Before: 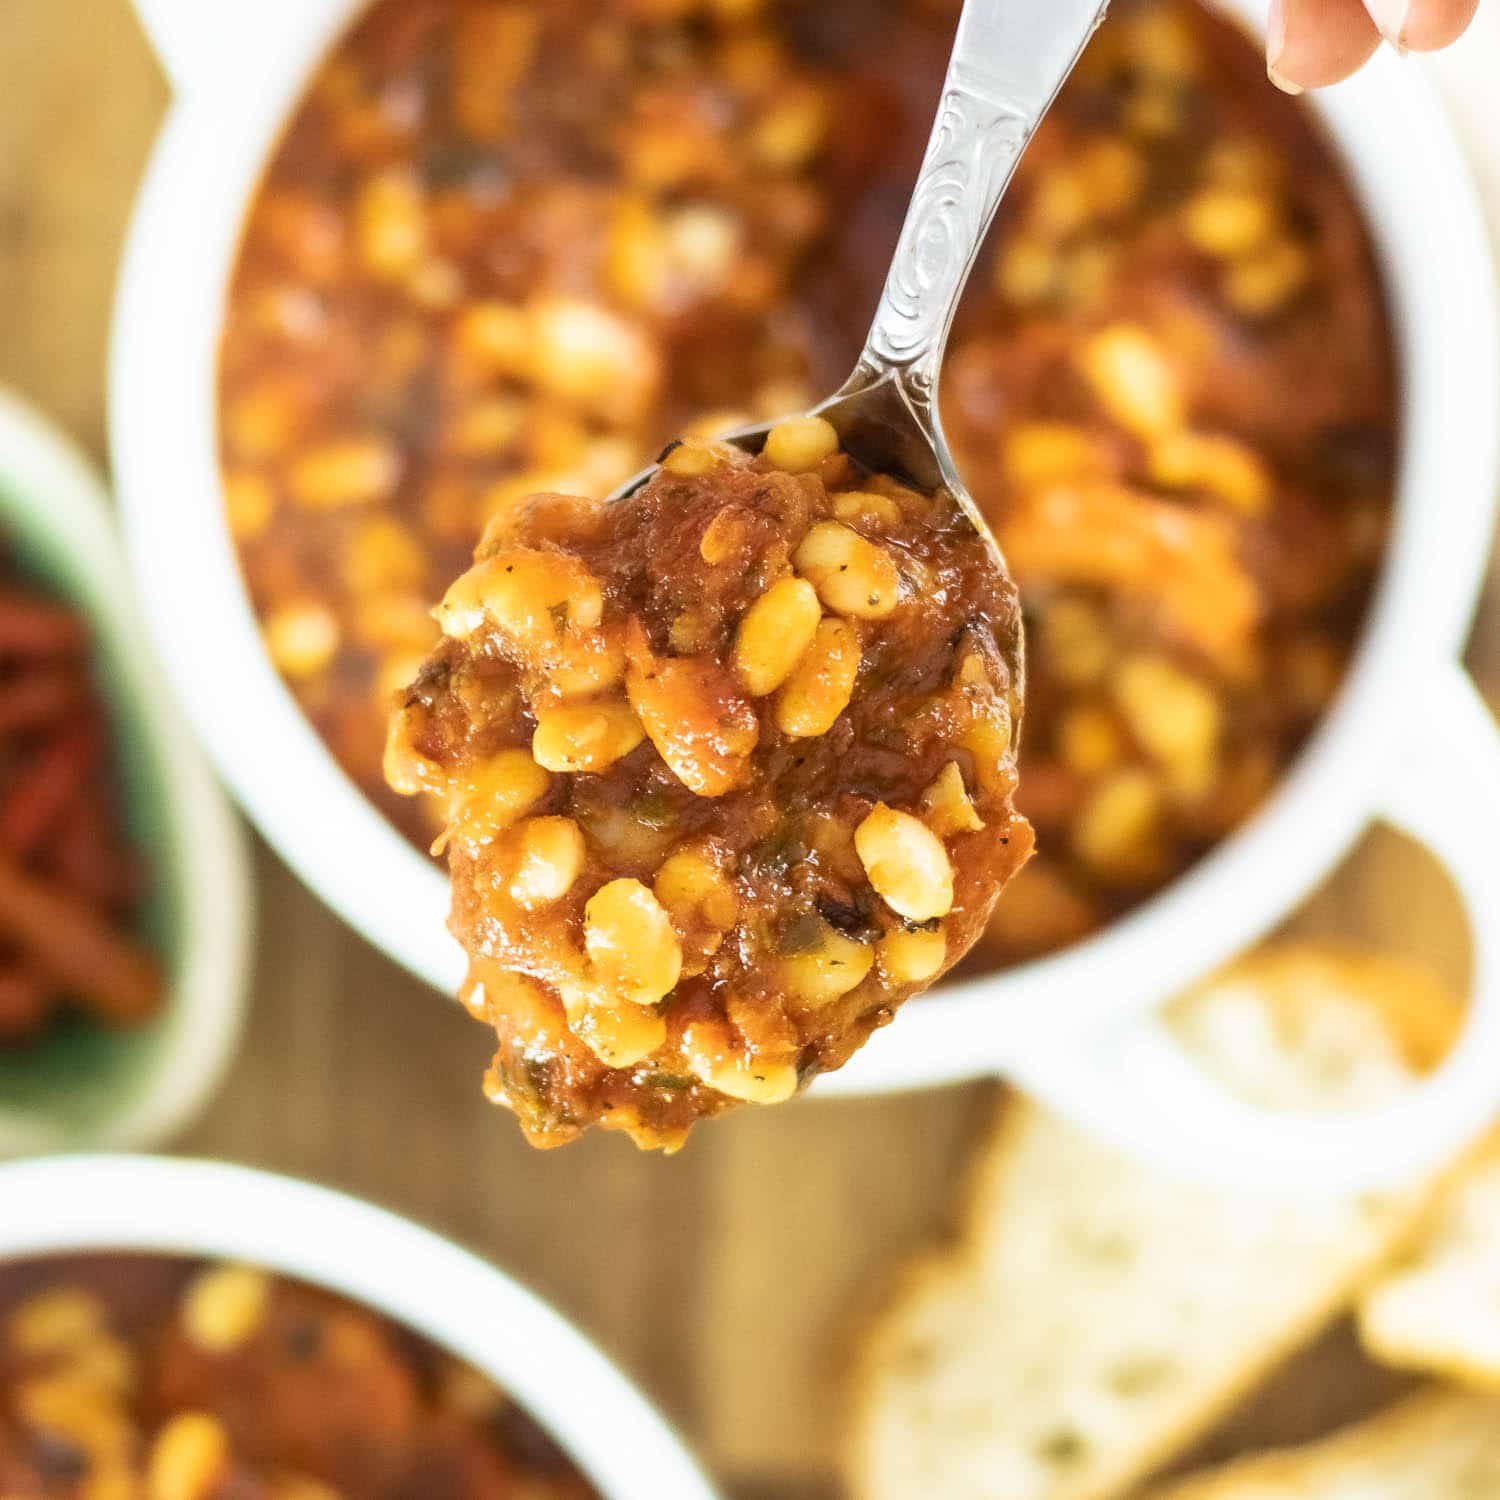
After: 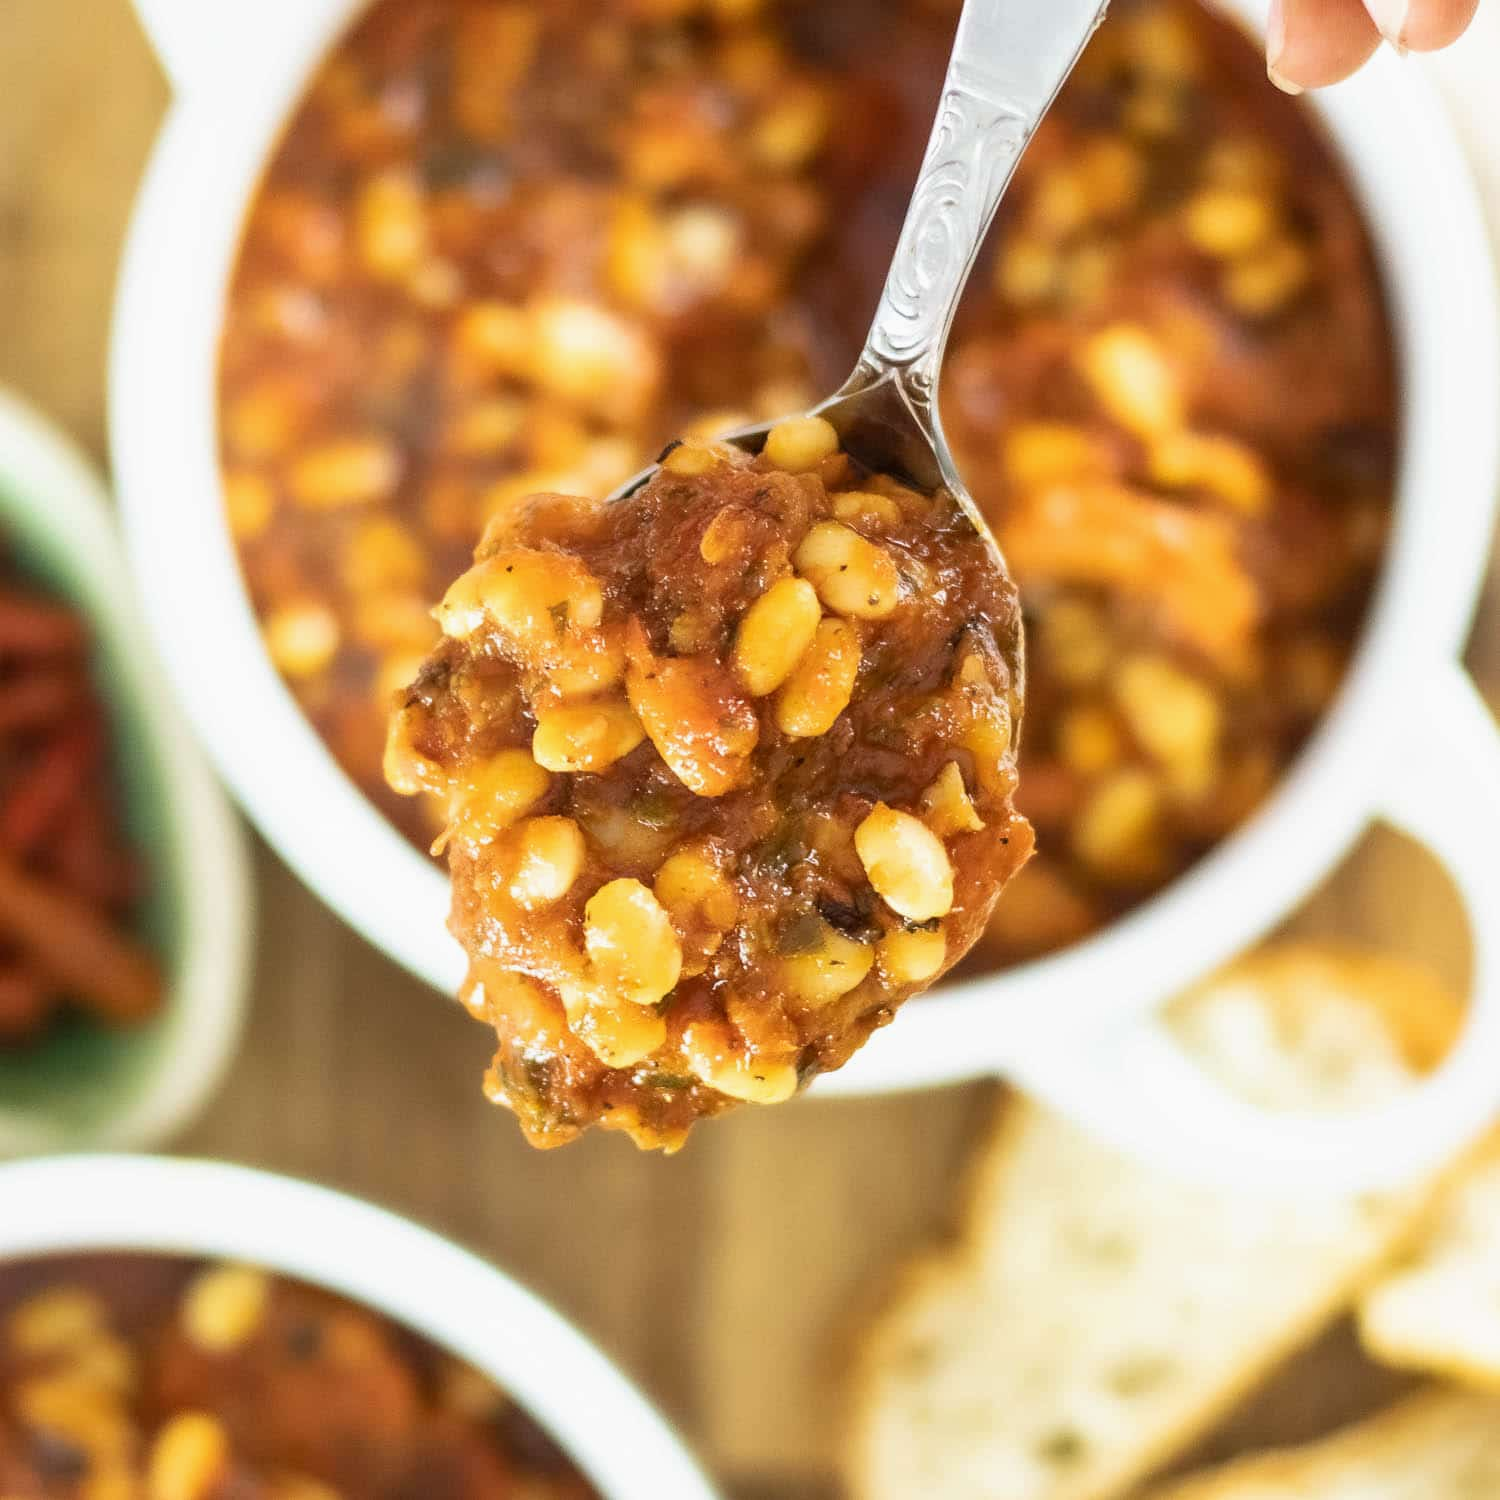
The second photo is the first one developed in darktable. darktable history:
exposure: exposure -0.046 EV, compensate exposure bias true, compensate highlight preservation false
